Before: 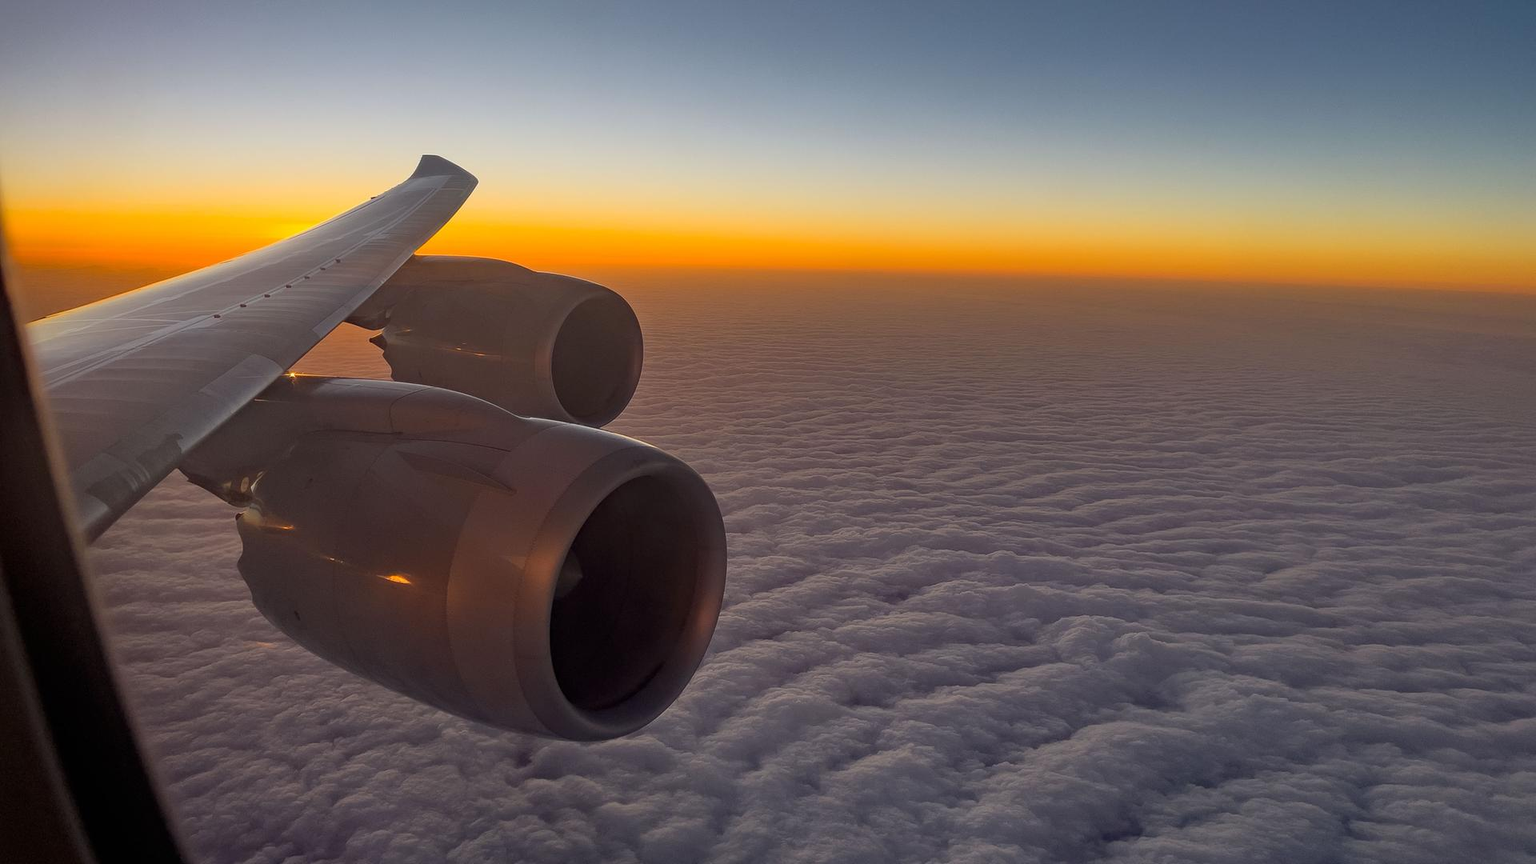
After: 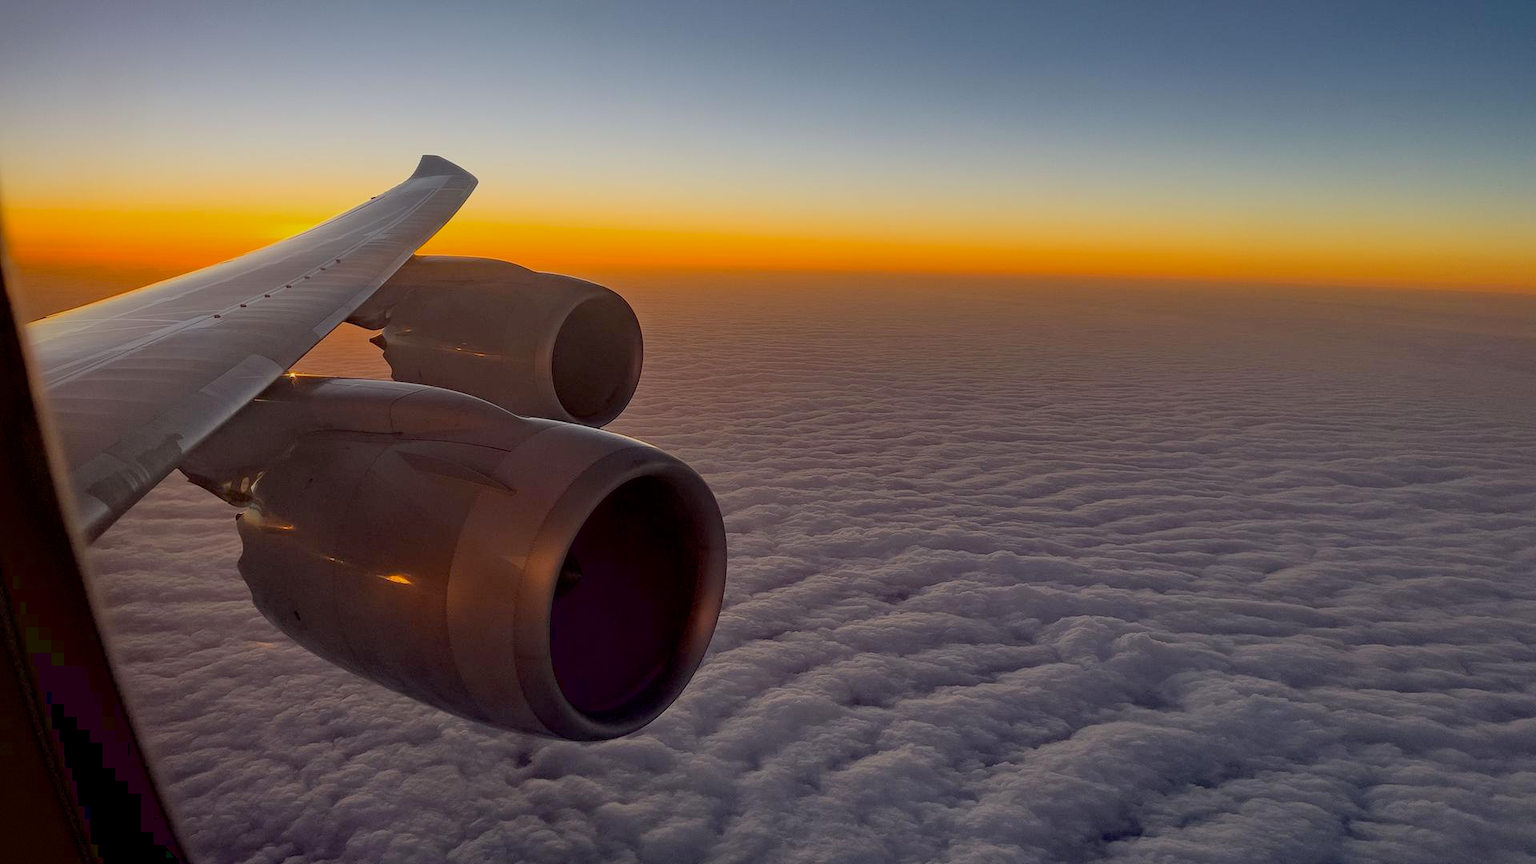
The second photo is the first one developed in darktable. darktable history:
exposure: black level correction 0.011, compensate highlight preservation false
filmic rgb: black relative exposure -15.03 EV, white relative exposure 3 EV, target black luminance 0%, hardness 9.24, latitude 98.71%, contrast 0.914, shadows ↔ highlights balance 0.492%, color science v5 (2021), iterations of high-quality reconstruction 0, contrast in shadows safe, contrast in highlights safe
